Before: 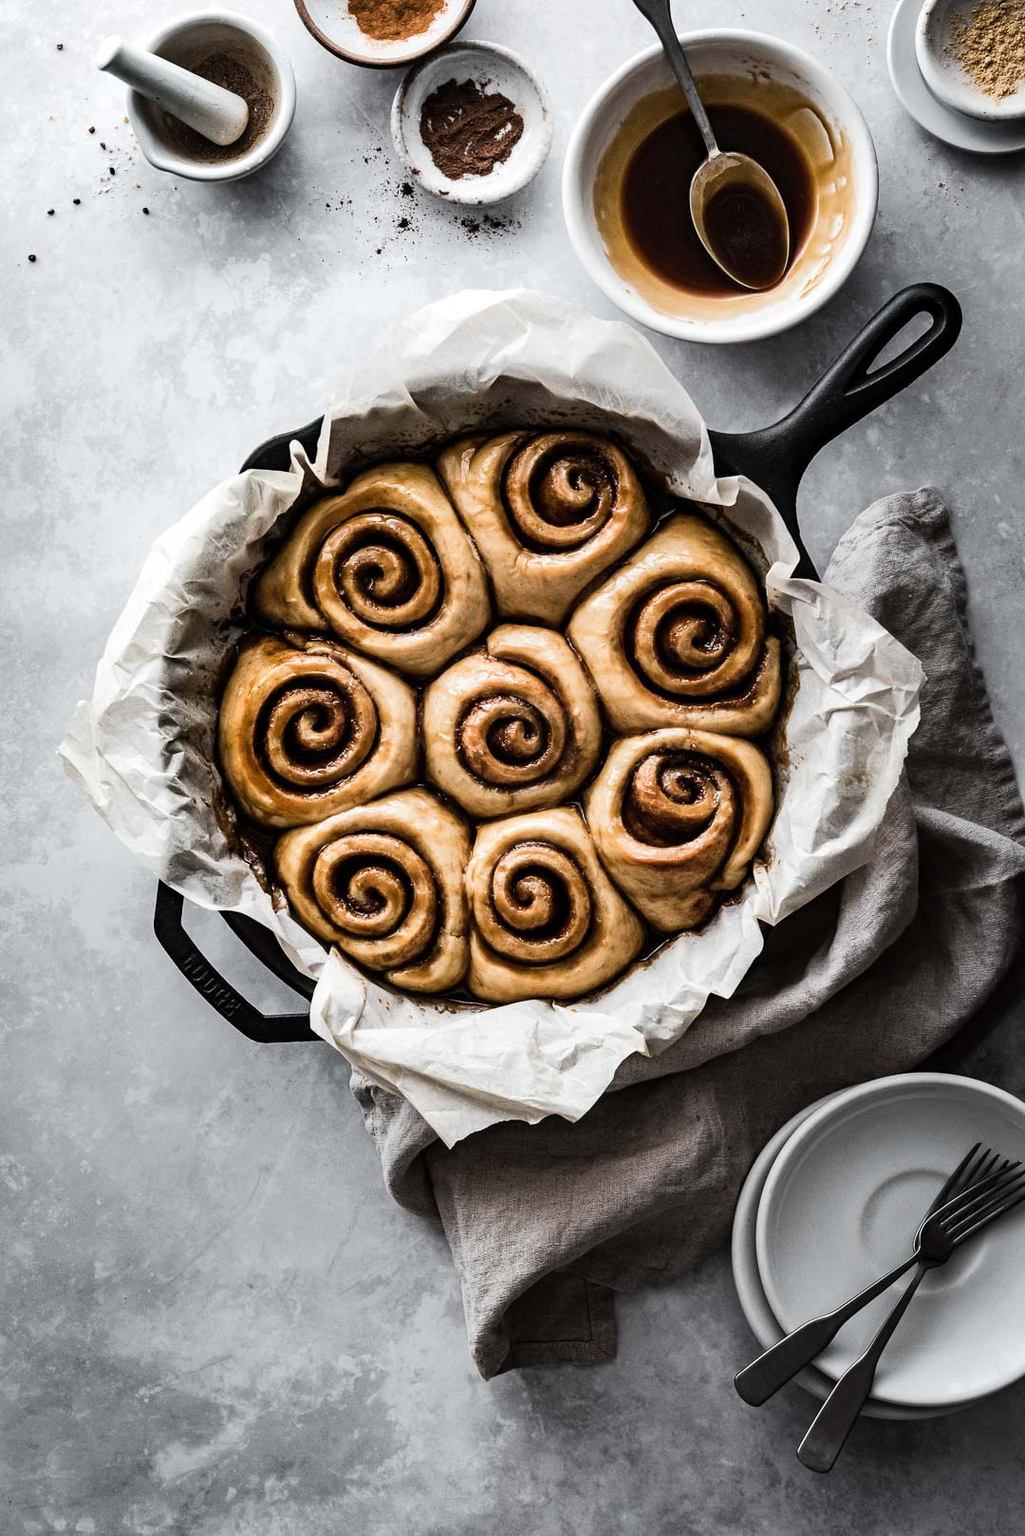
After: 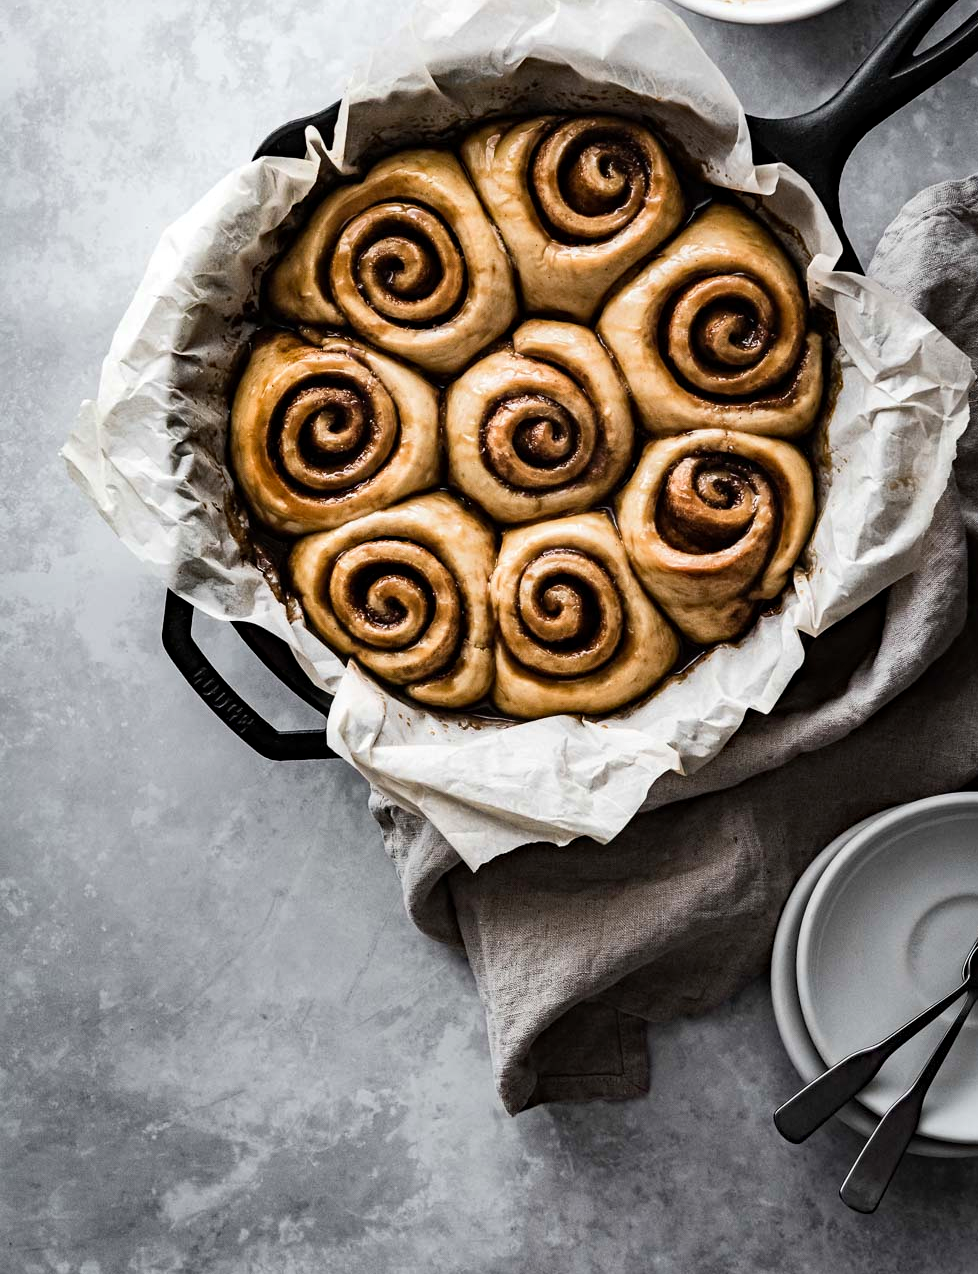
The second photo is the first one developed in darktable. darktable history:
crop: top 20.916%, right 9.437%, bottom 0.316%
haze removal: compatibility mode true, adaptive false
